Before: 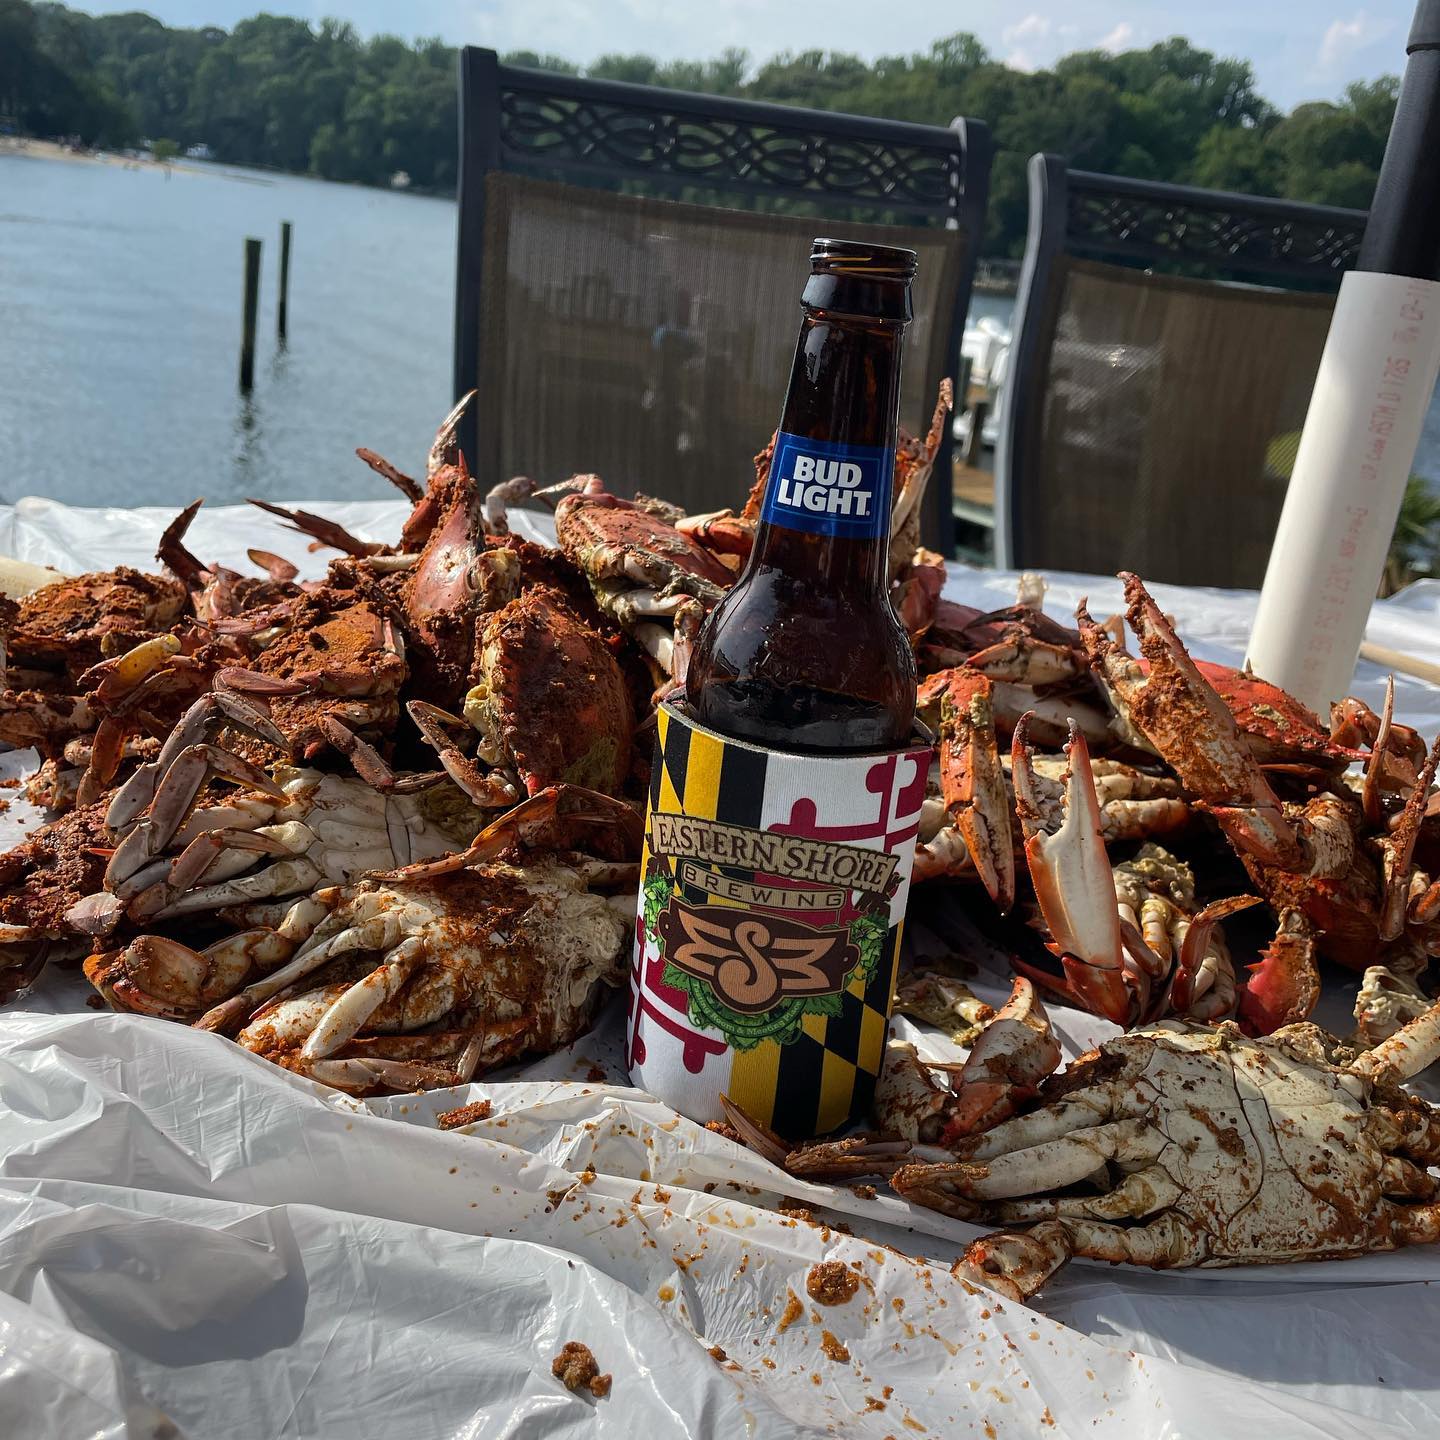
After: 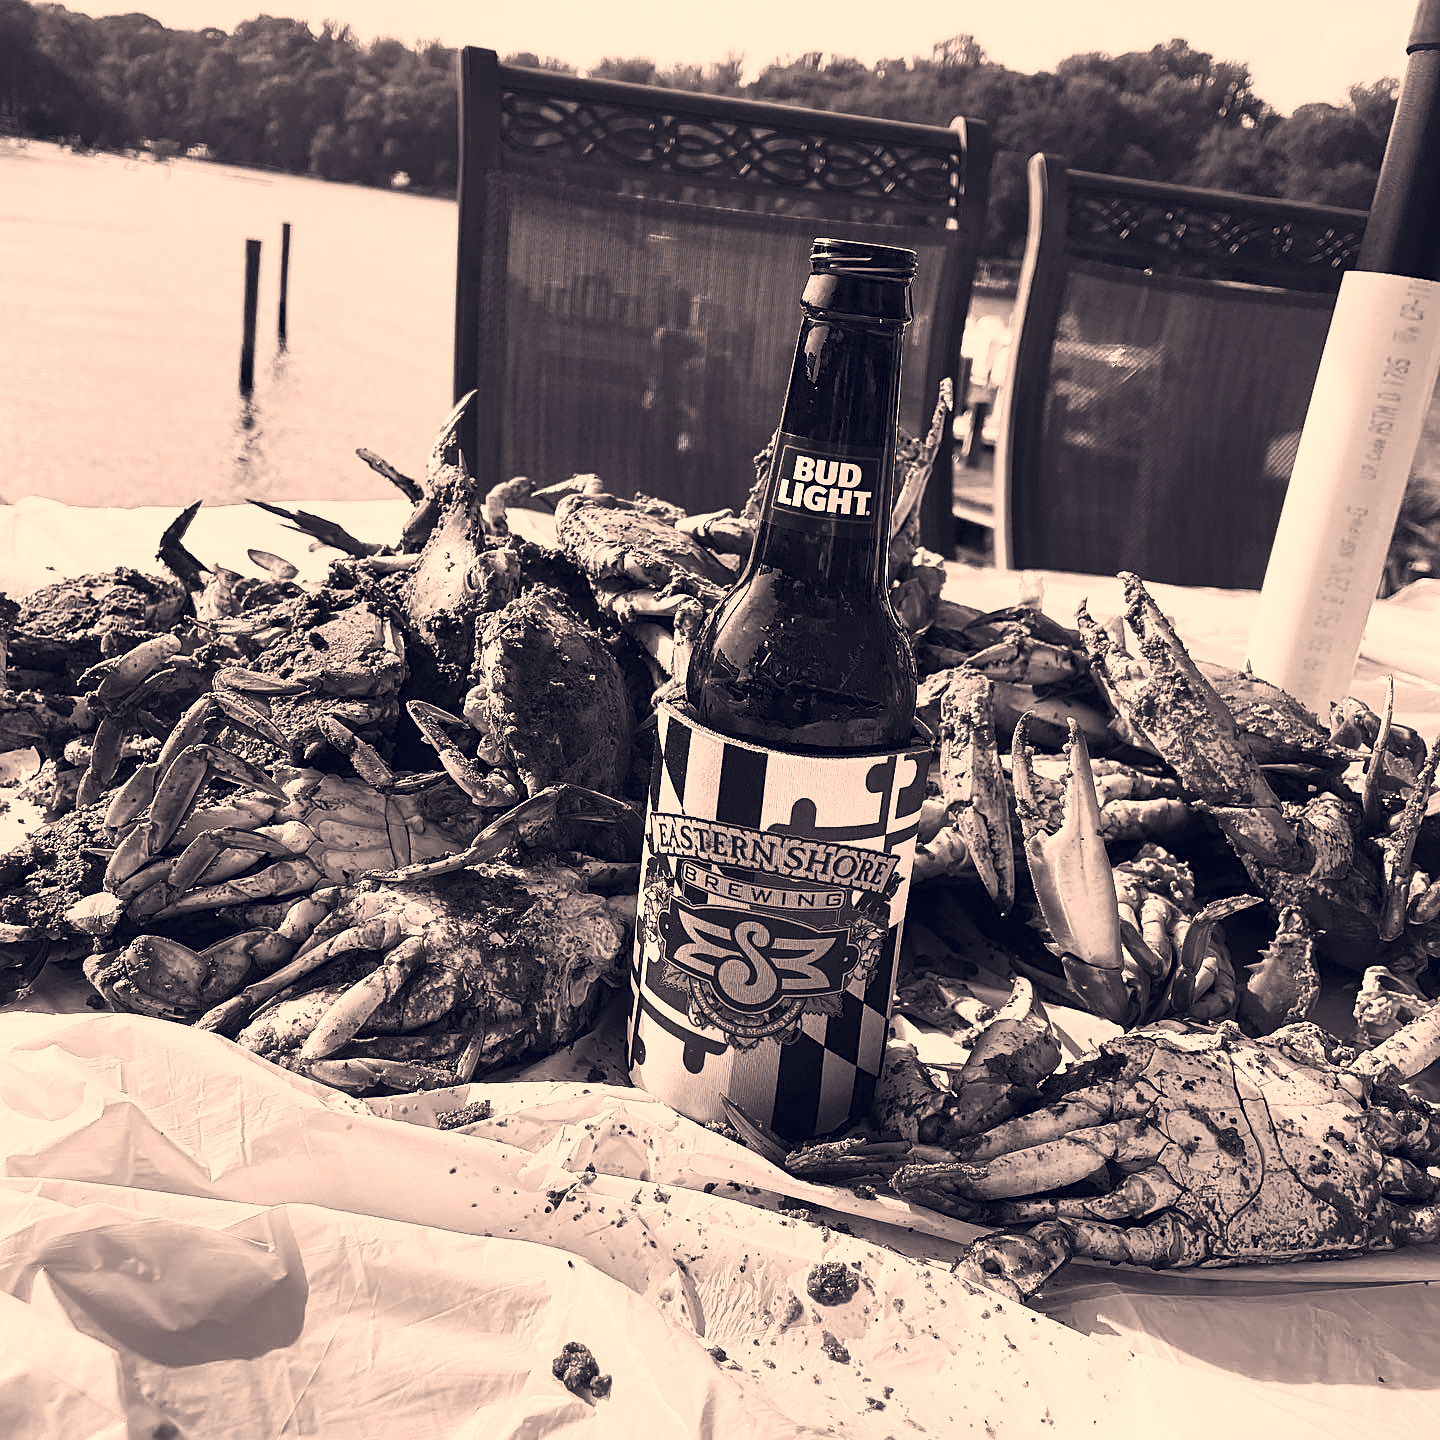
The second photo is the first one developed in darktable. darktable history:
color correction: highlights a* 19.59, highlights b* 27.49, shadows a* 3.46, shadows b* -17.28, saturation 0.73
sharpen: on, module defaults
contrast brightness saturation: contrast 0.53, brightness 0.47, saturation -1
